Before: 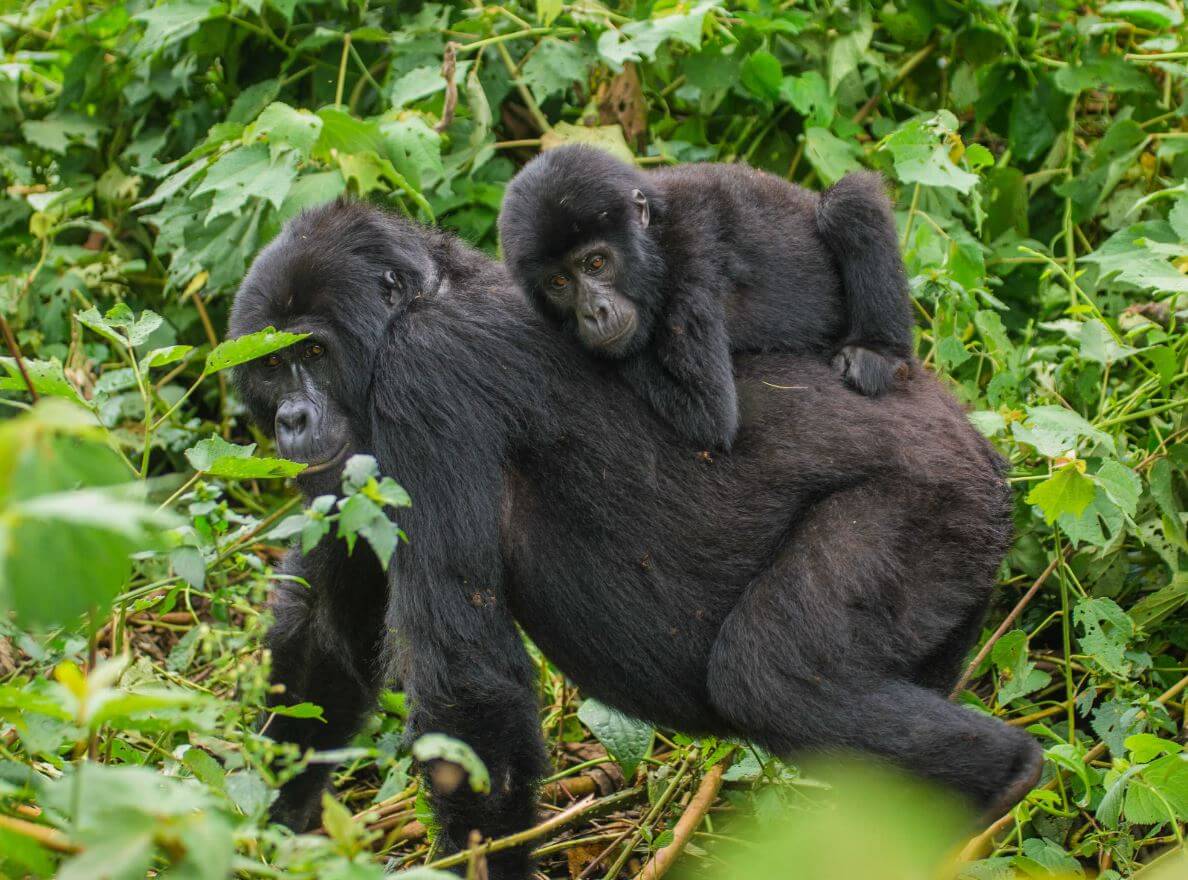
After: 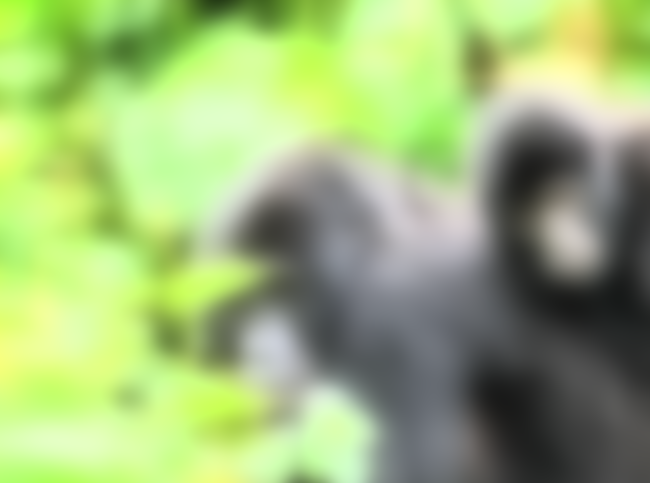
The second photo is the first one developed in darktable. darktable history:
rgb curve: curves: ch0 [(0, 0) (0.21, 0.15) (0.24, 0.21) (0.5, 0.75) (0.75, 0.96) (0.89, 0.99) (1, 1)]; ch1 [(0, 0.02) (0.21, 0.13) (0.25, 0.2) (0.5, 0.67) (0.75, 0.9) (0.89, 0.97) (1, 1)]; ch2 [(0, 0.02) (0.21, 0.13) (0.25, 0.2) (0.5, 0.67) (0.75, 0.9) (0.89, 0.97) (1, 1)], compensate middle gray true
sharpen: on, module defaults
local contrast: on, module defaults
crop and rotate: left 3.047%, top 7.509%, right 42.236%, bottom 37.598%
lowpass: radius 16, unbound 0
white balance: red 1, blue 1
exposure: black level correction 0, exposure 0.95 EV, compensate exposure bias true, compensate highlight preservation false
